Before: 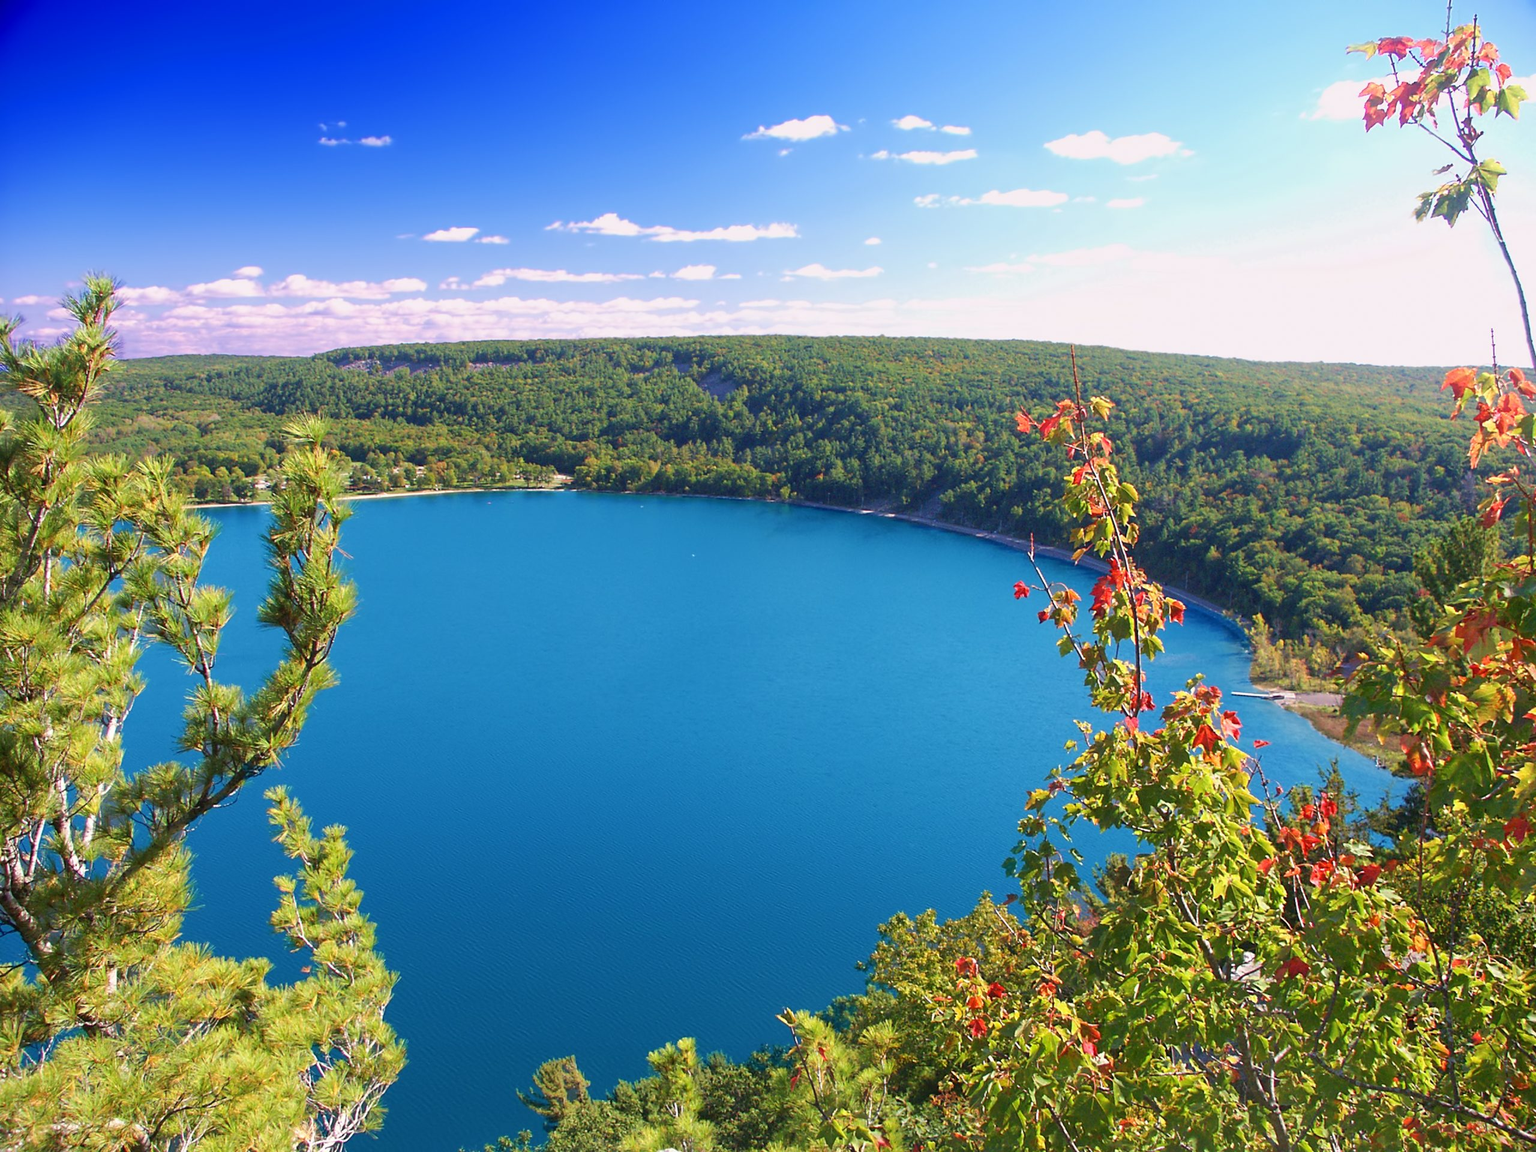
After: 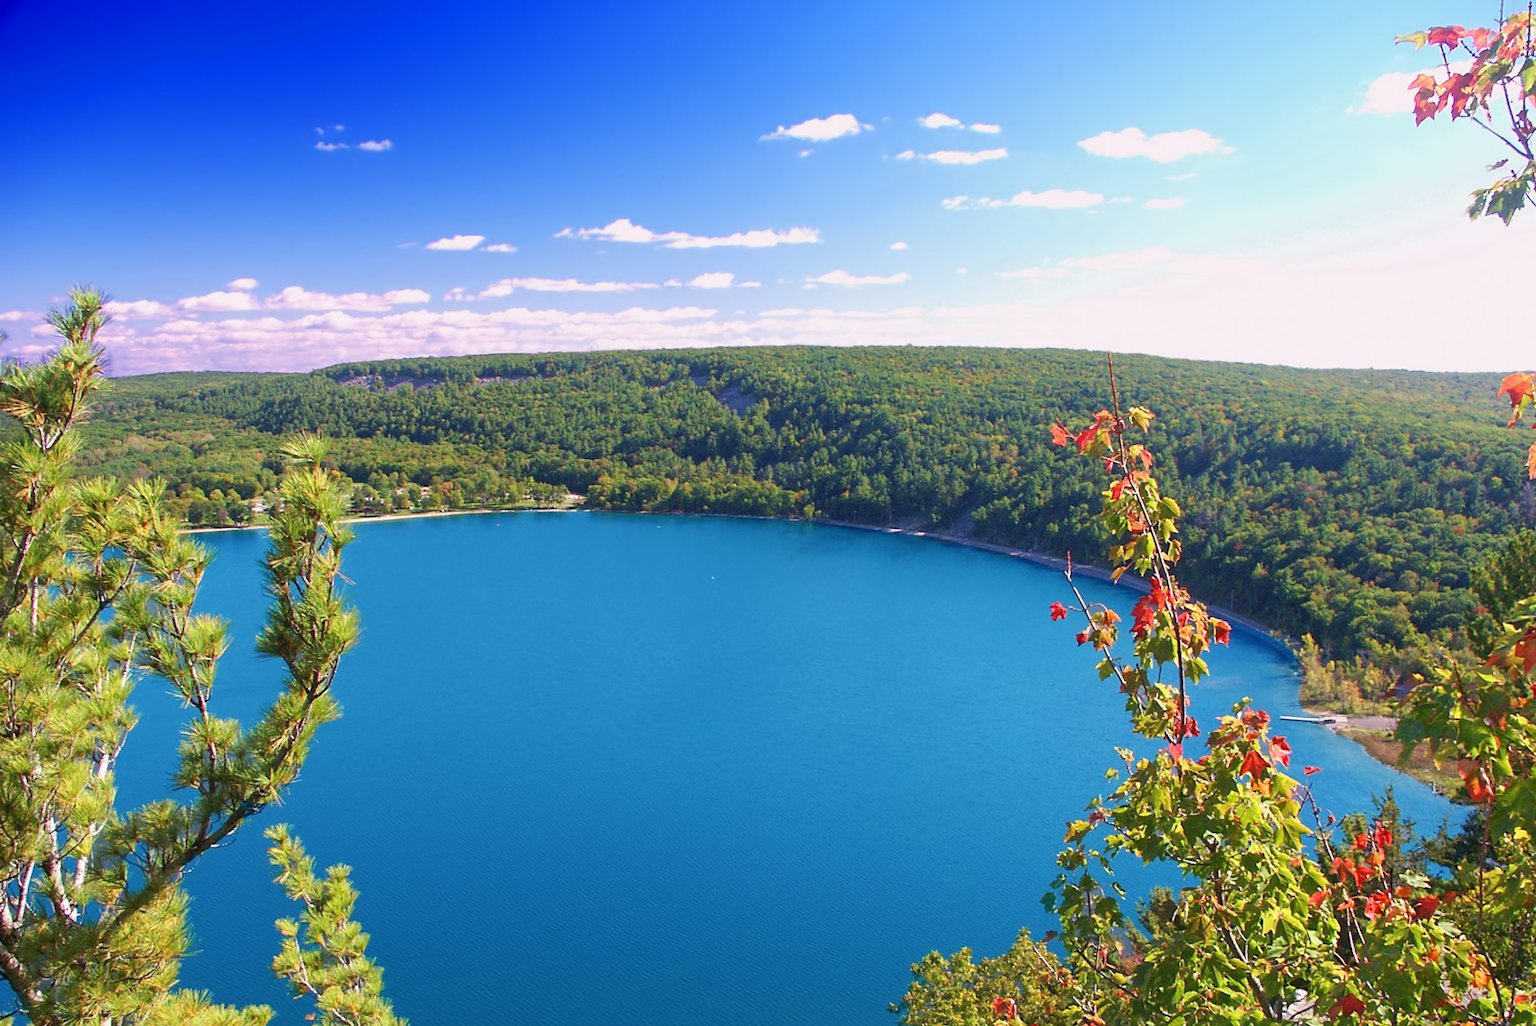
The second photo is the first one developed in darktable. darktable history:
crop and rotate: angle 0.525°, left 0.419%, right 3.302%, bottom 14.13%
